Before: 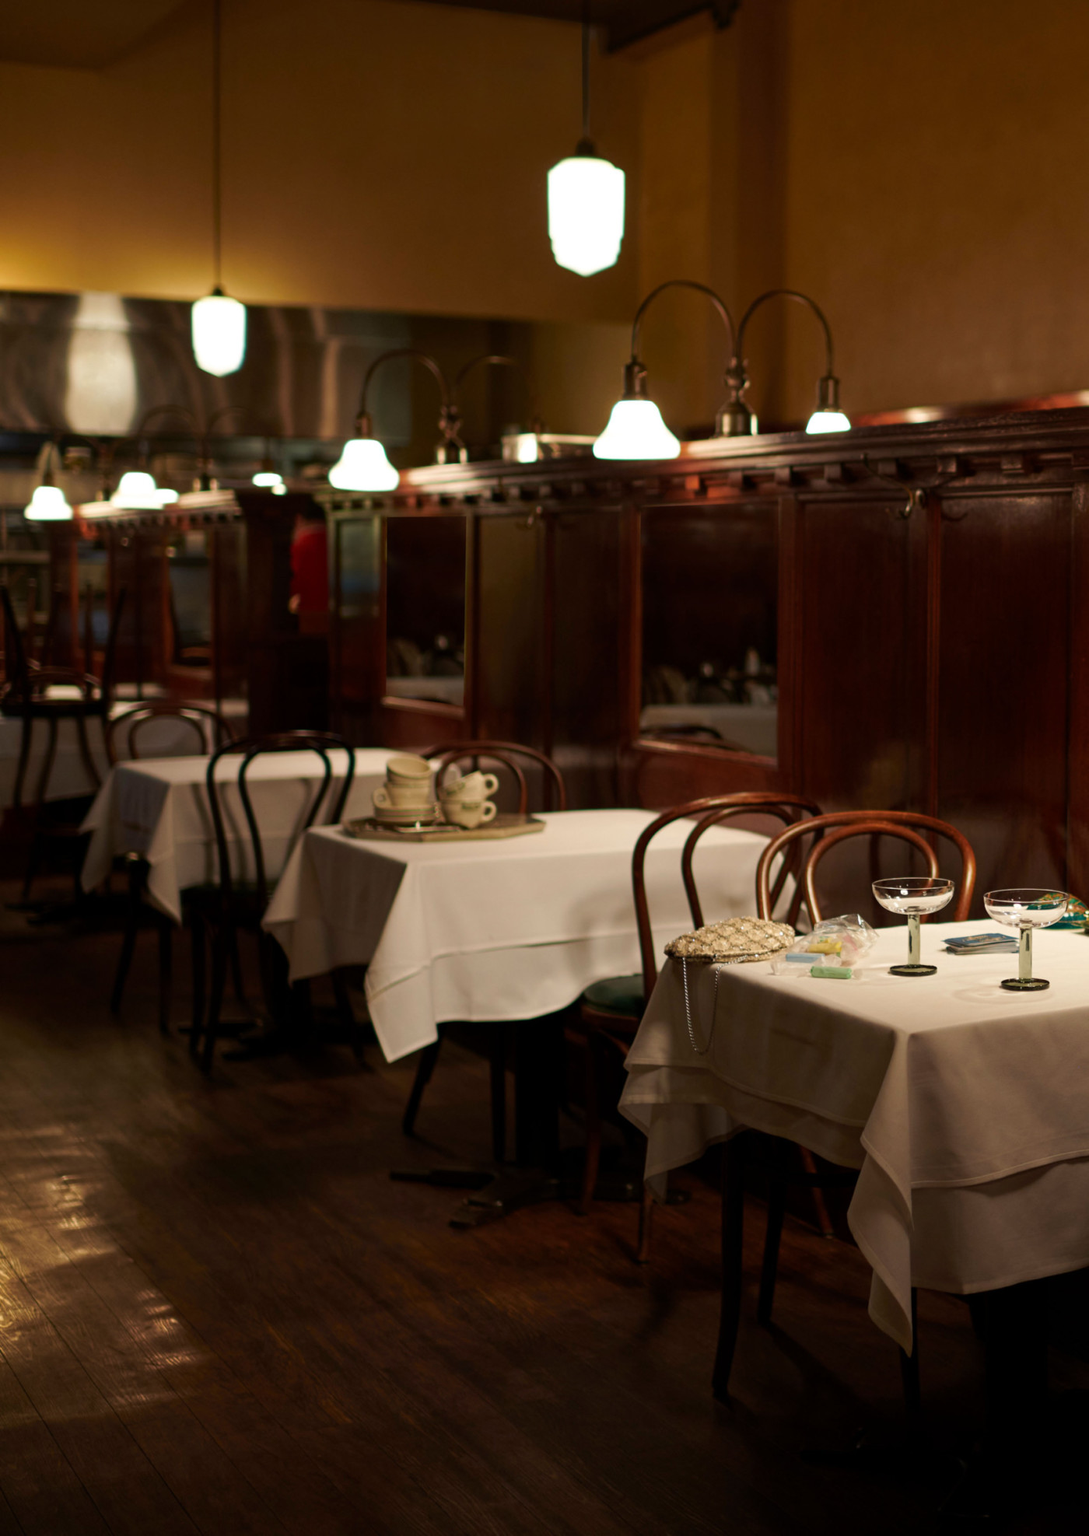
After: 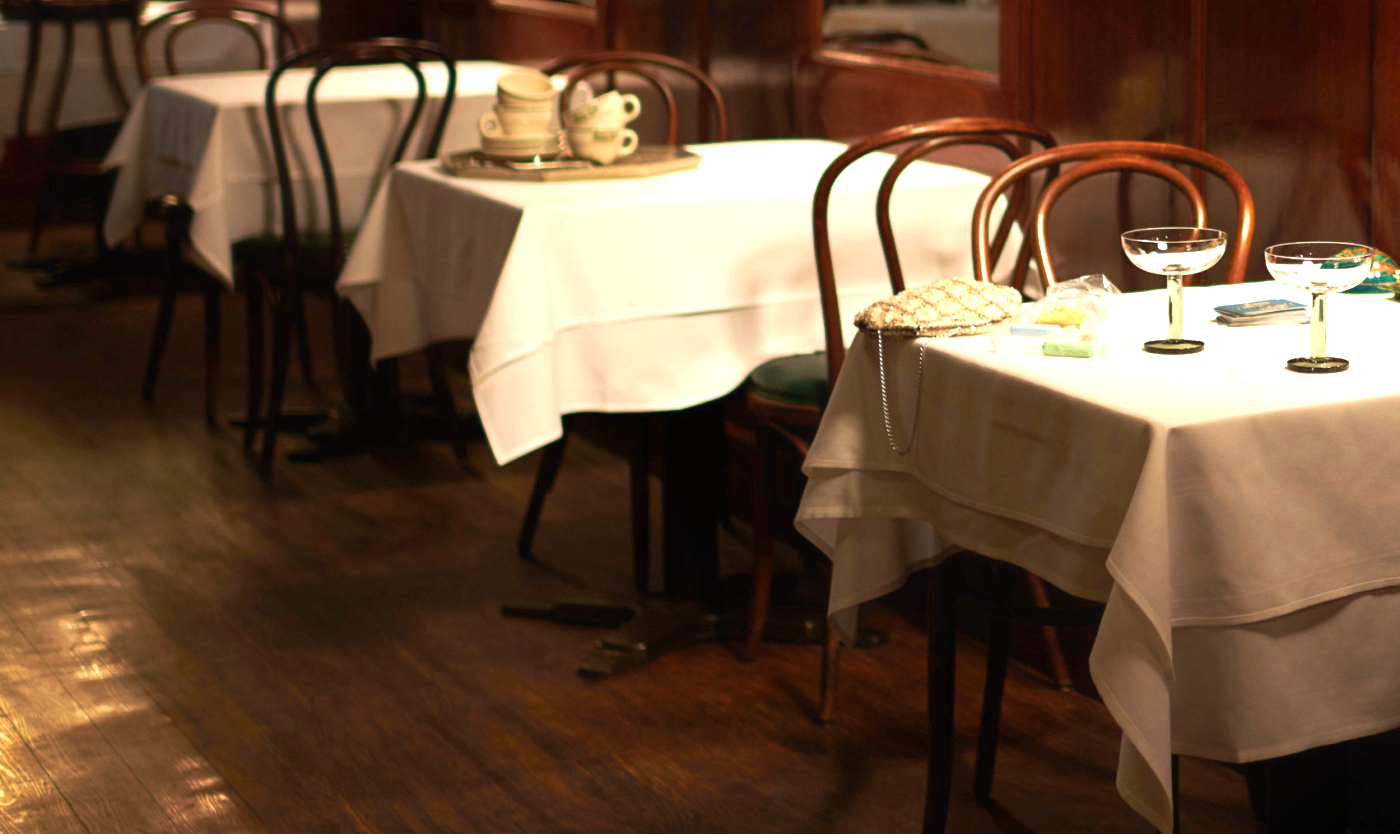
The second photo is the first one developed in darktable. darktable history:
crop: top 45.659%, bottom 12.109%
exposure: black level correction 0, exposure 1.409 EV, compensate exposure bias true, compensate highlight preservation false
contrast equalizer: octaves 7, y [[0.6 ×6], [0.55 ×6], [0 ×6], [0 ×6], [0 ×6]], mix -0.299
